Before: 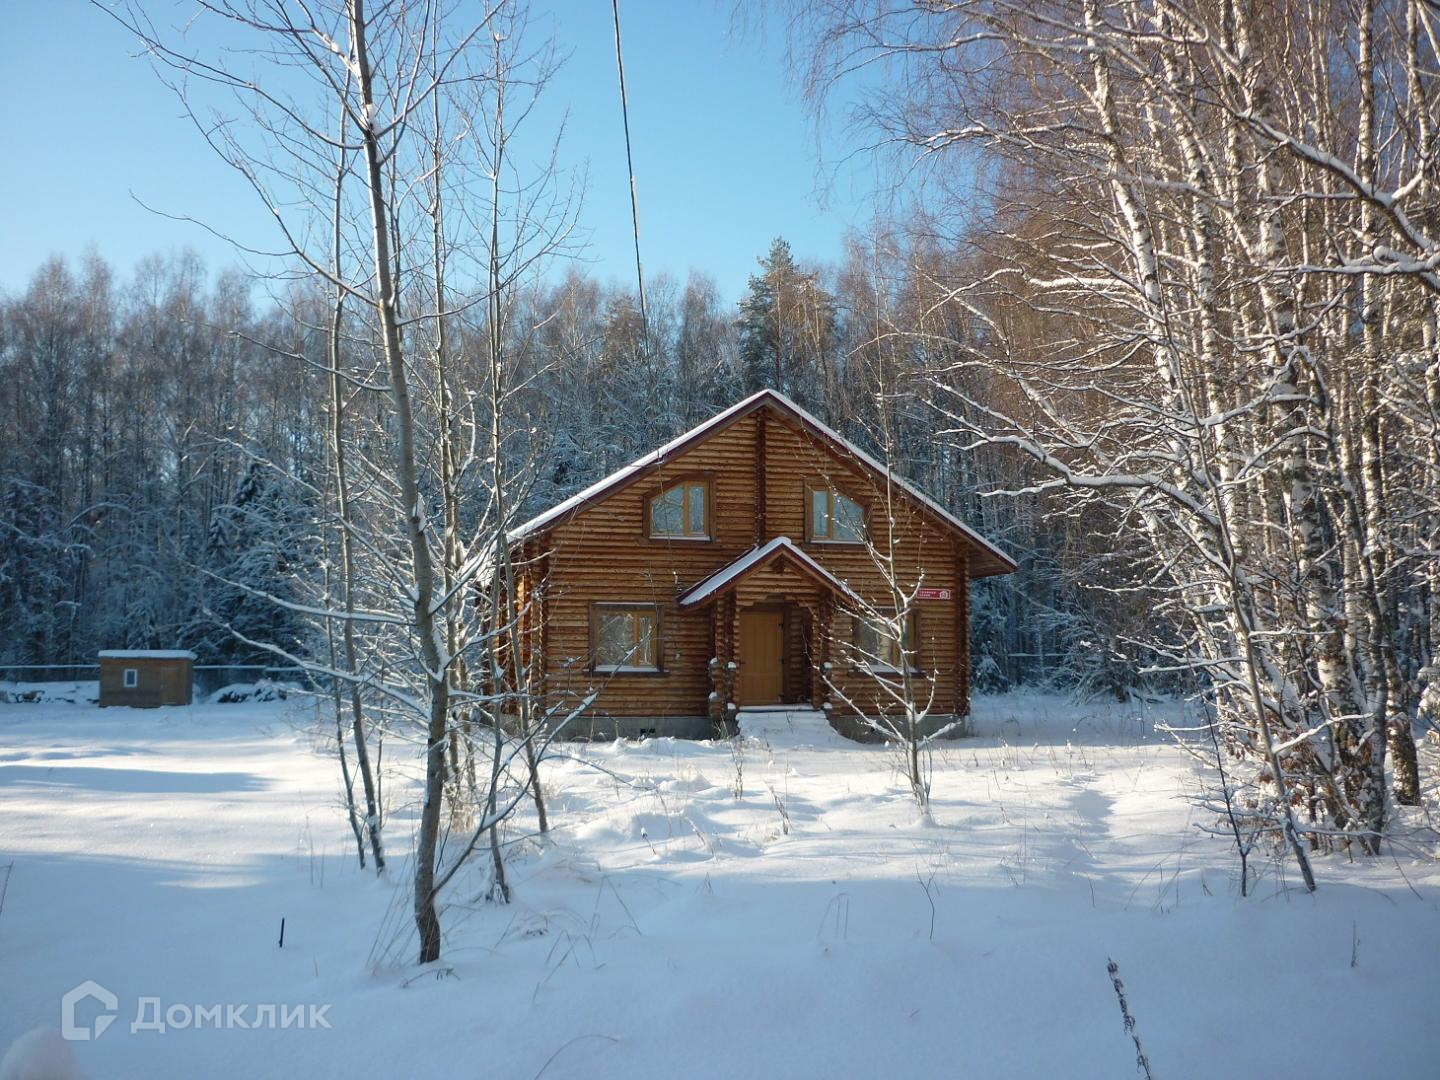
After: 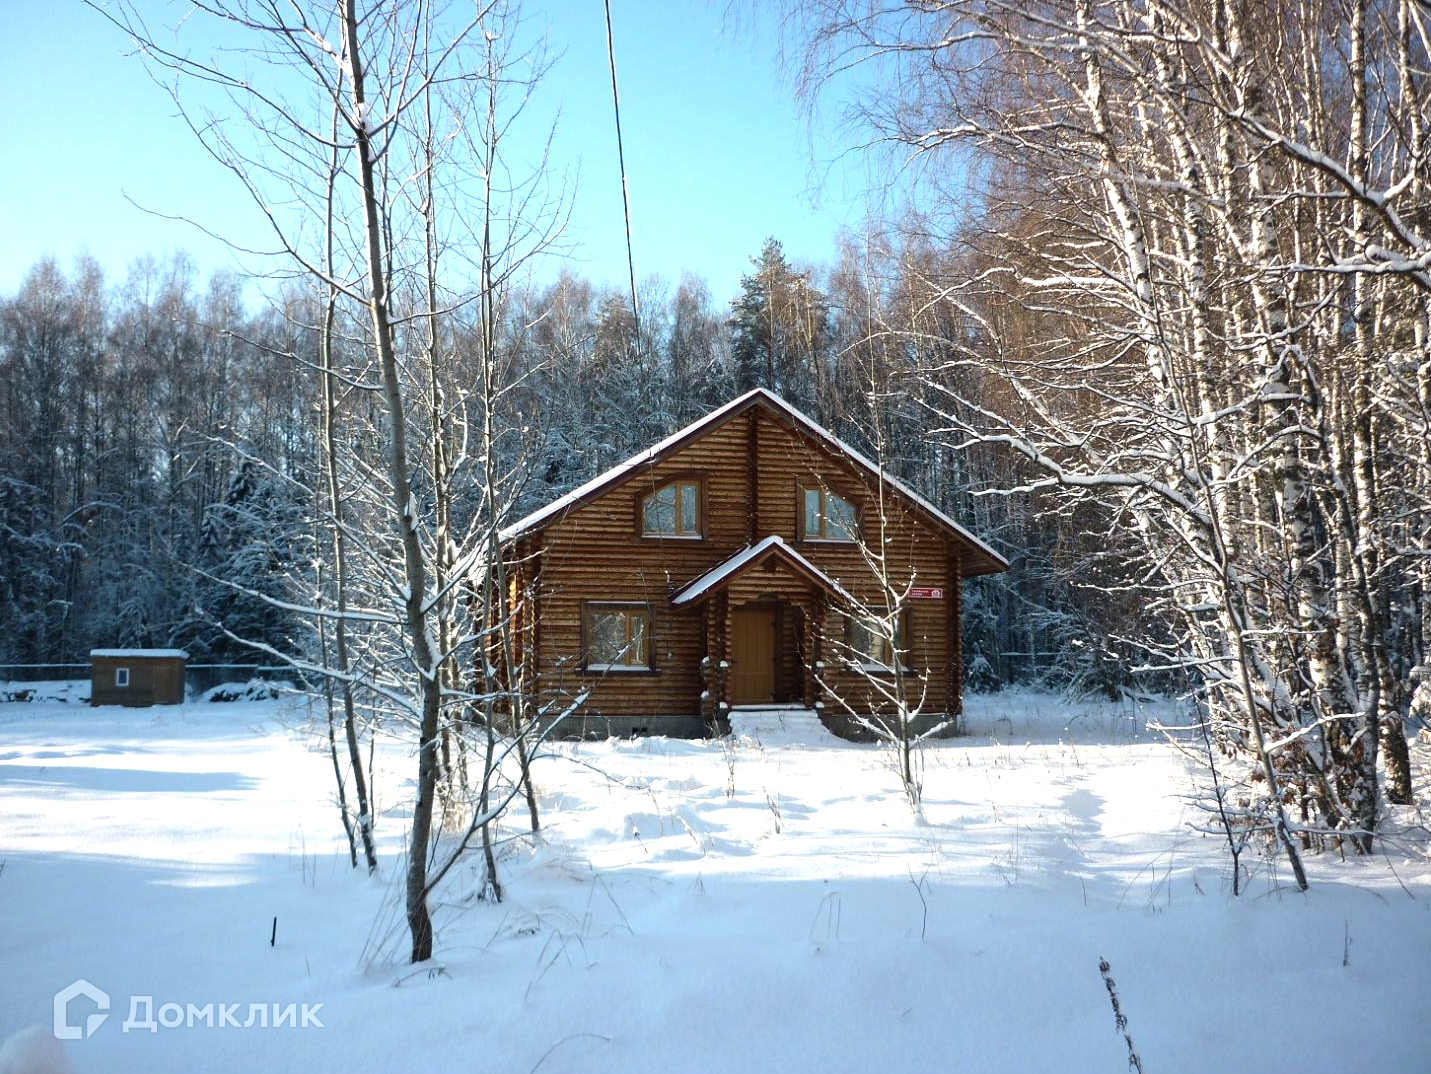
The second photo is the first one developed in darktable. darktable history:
crop and rotate: left 0.614%, top 0.179%, bottom 0.309%
tone equalizer: -8 EV -0.75 EV, -7 EV -0.7 EV, -6 EV -0.6 EV, -5 EV -0.4 EV, -3 EV 0.4 EV, -2 EV 0.6 EV, -1 EV 0.7 EV, +0 EV 0.75 EV, edges refinement/feathering 500, mask exposure compensation -1.57 EV, preserve details no
